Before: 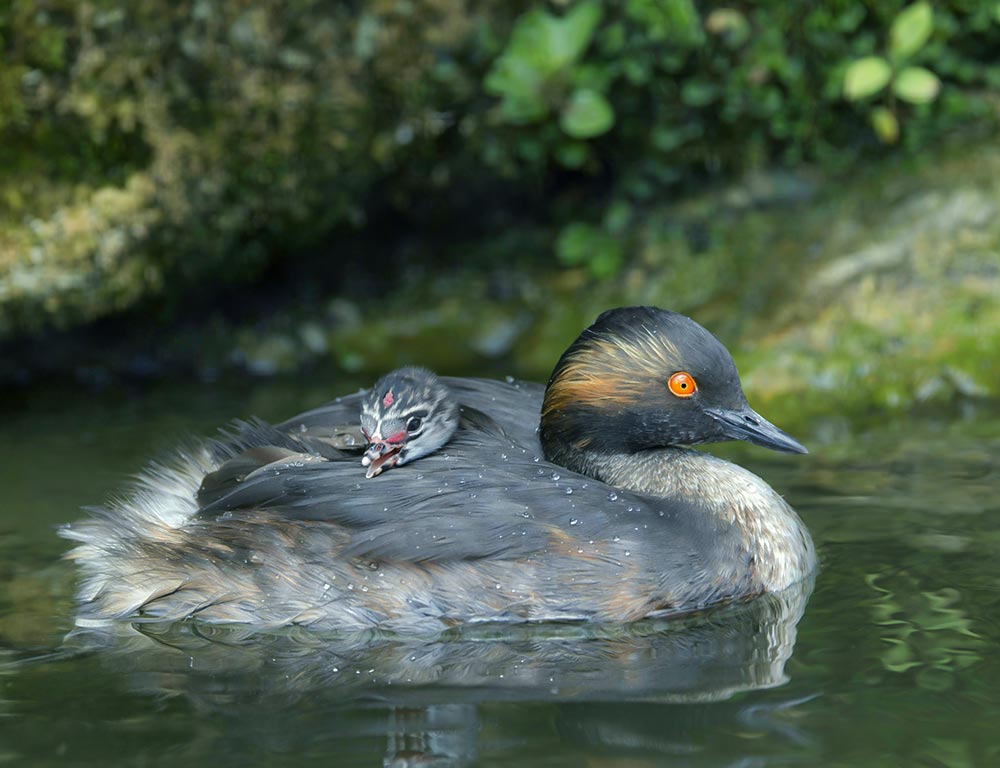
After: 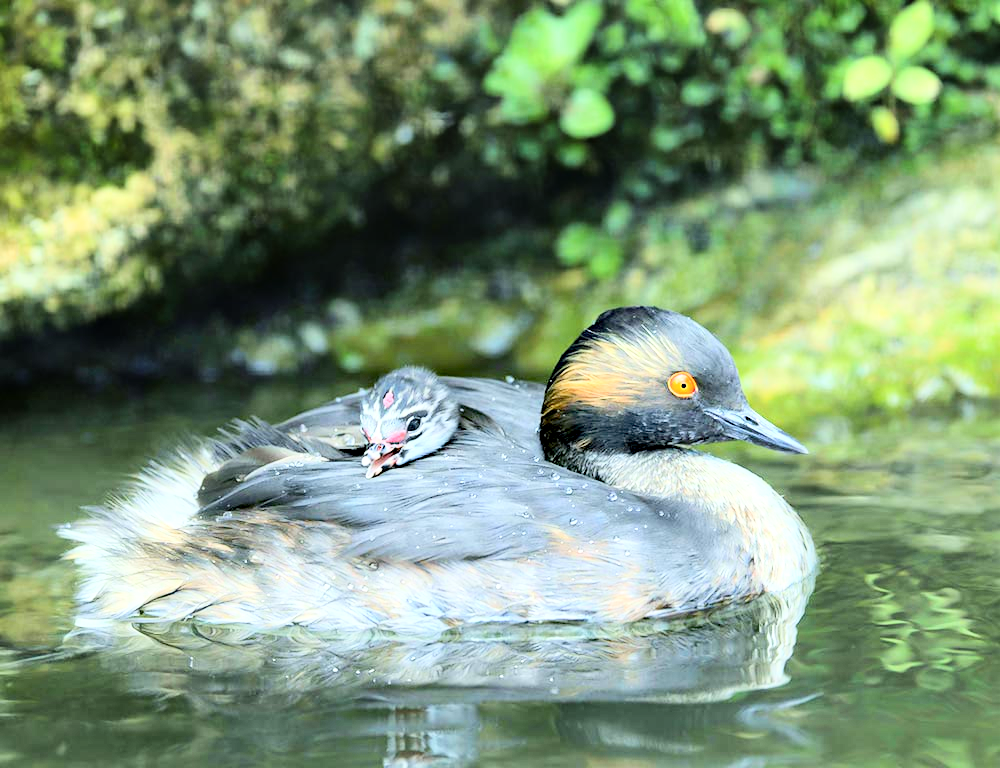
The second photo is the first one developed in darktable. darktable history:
base curve: curves: ch0 [(0, 0) (0.007, 0.004) (0.027, 0.03) (0.046, 0.07) (0.207, 0.54) (0.442, 0.872) (0.673, 0.972) (1, 1)], fusion 1
